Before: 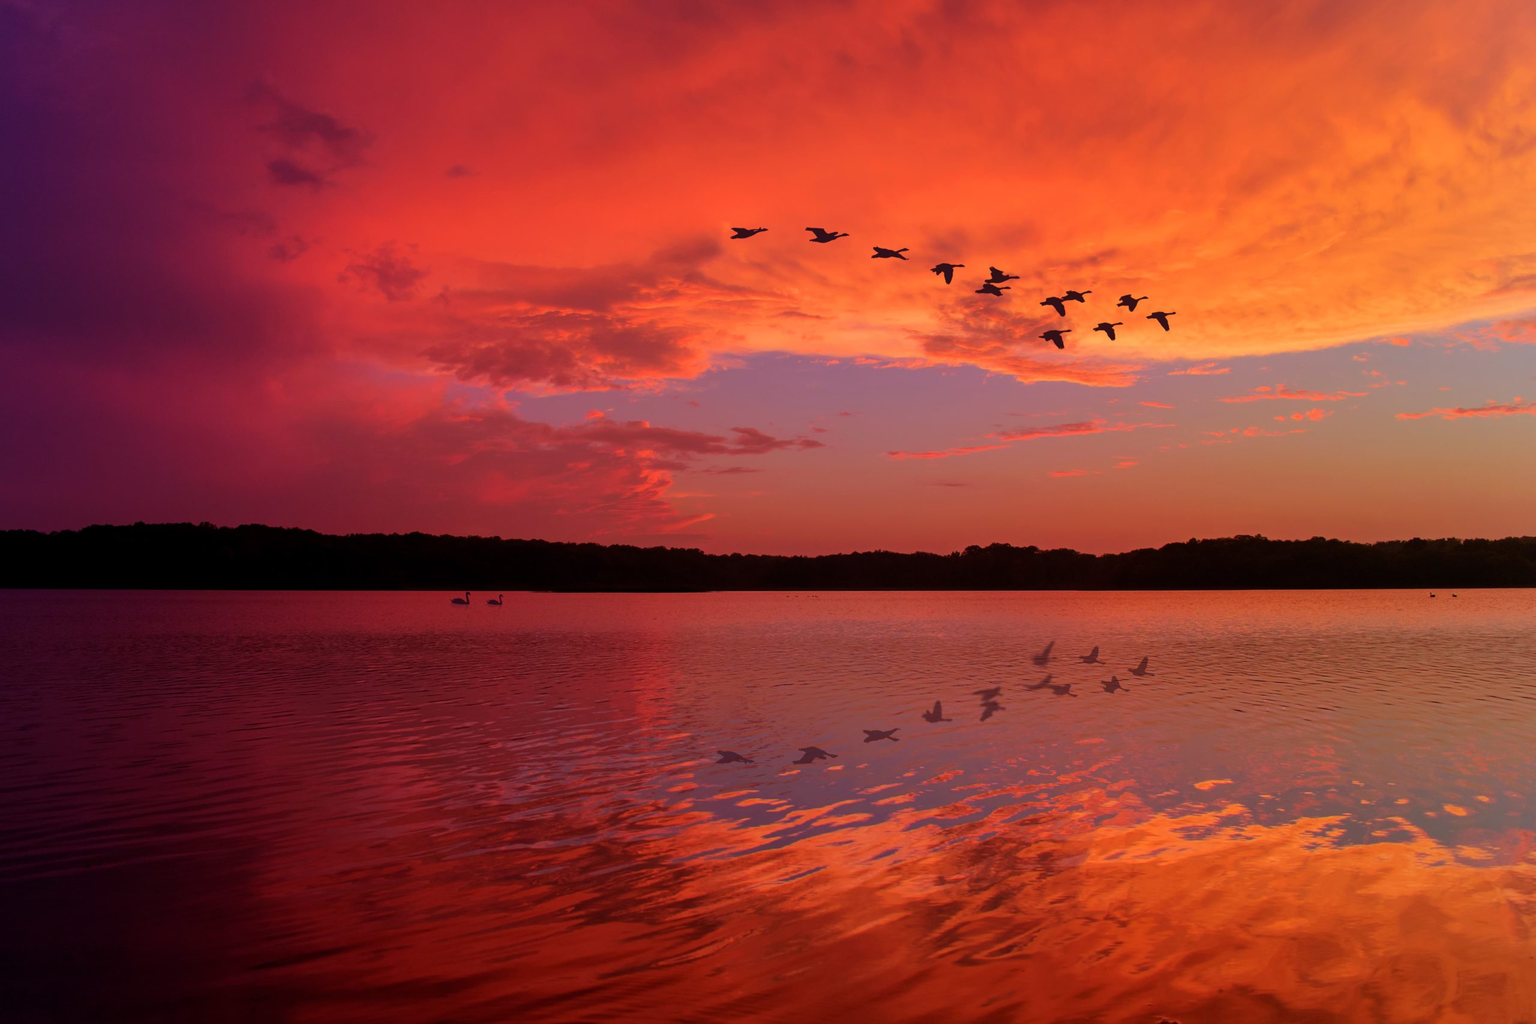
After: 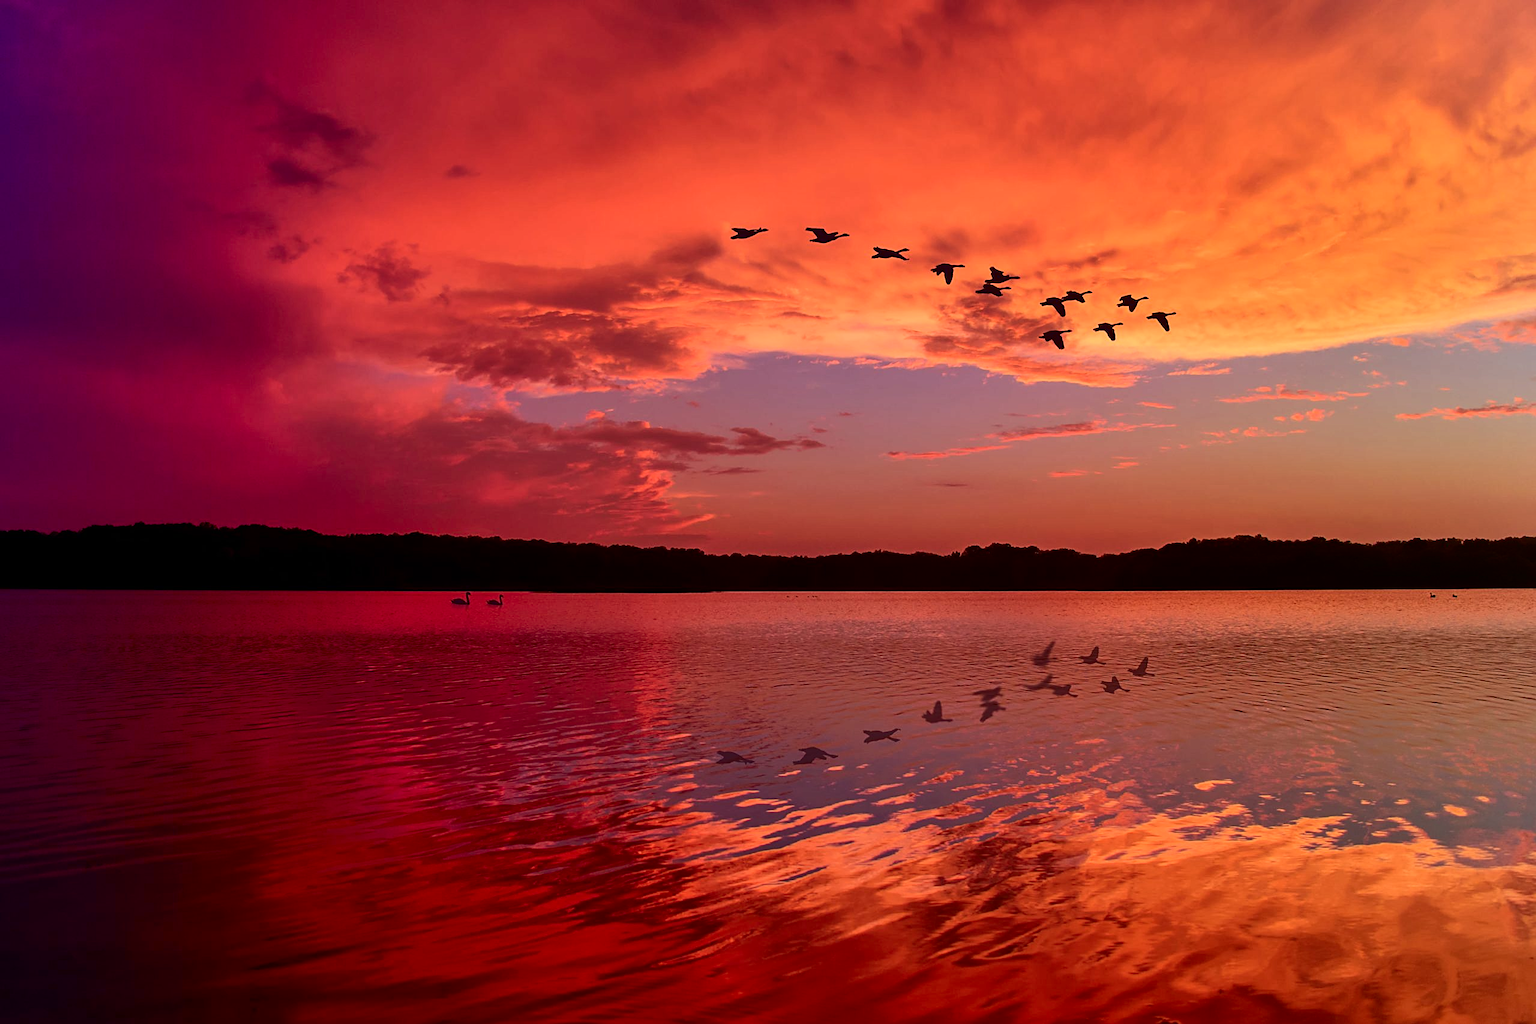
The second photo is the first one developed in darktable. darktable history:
shadows and highlights: radius 131.39, soften with gaussian
contrast brightness saturation: contrast 0.286
sharpen: on, module defaults
